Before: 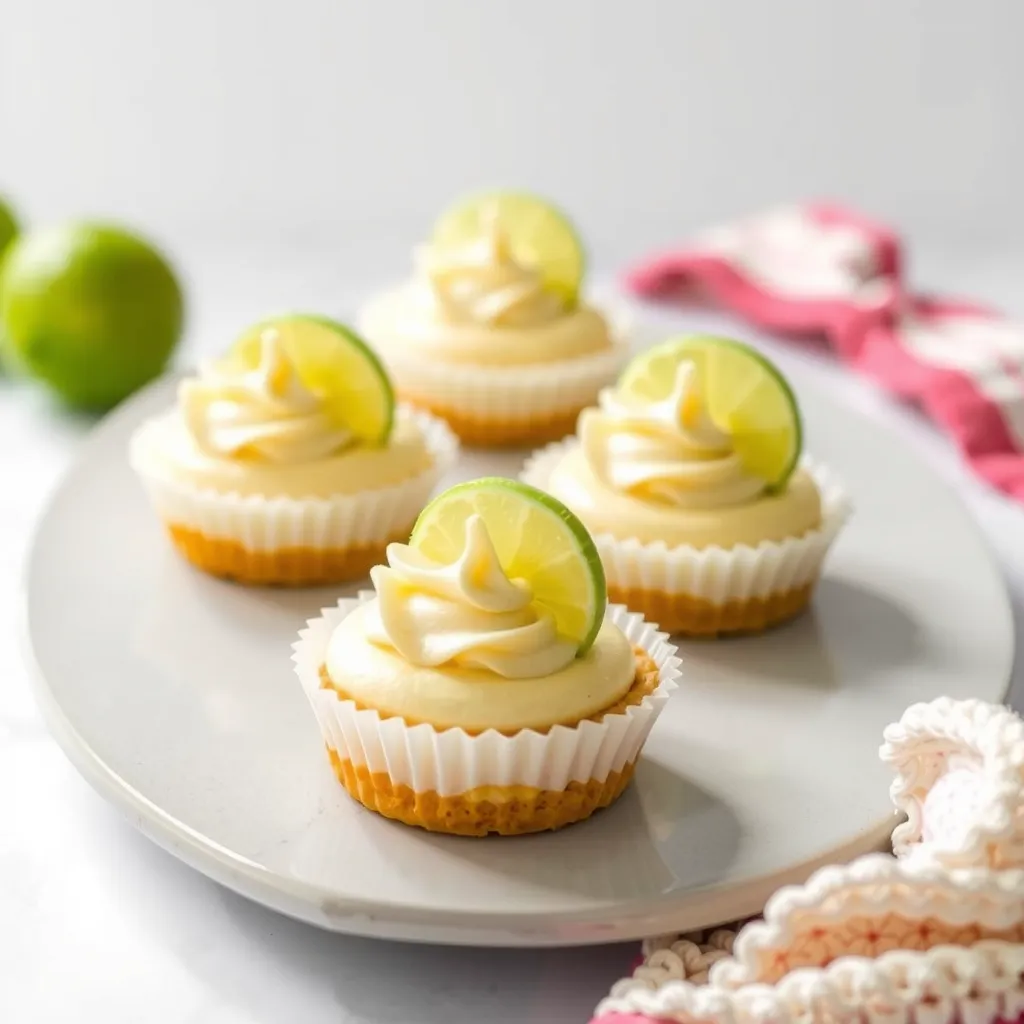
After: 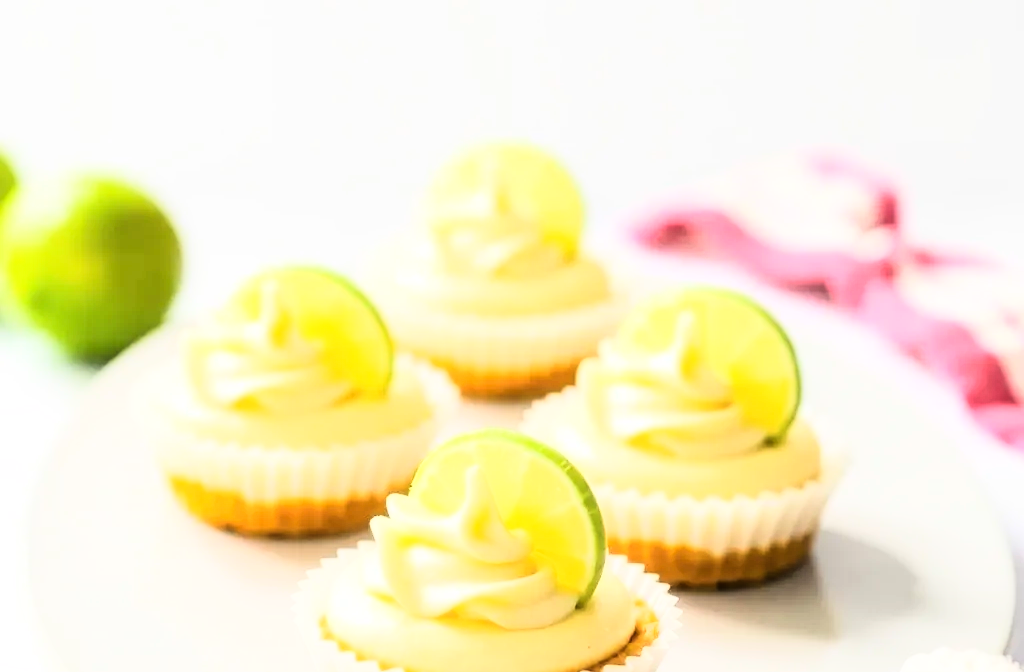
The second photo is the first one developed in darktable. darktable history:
crop and rotate: top 4.848%, bottom 29.503%
rgb curve: curves: ch0 [(0, 0) (0.21, 0.15) (0.24, 0.21) (0.5, 0.75) (0.75, 0.96) (0.89, 0.99) (1, 1)]; ch1 [(0, 0.02) (0.21, 0.13) (0.25, 0.2) (0.5, 0.67) (0.75, 0.9) (0.89, 0.97) (1, 1)]; ch2 [(0, 0.02) (0.21, 0.13) (0.25, 0.2) (0.5, 0.67) (0.75, 0.9) (0.89, 0.97) (1, 1)], compensate middle gray true
